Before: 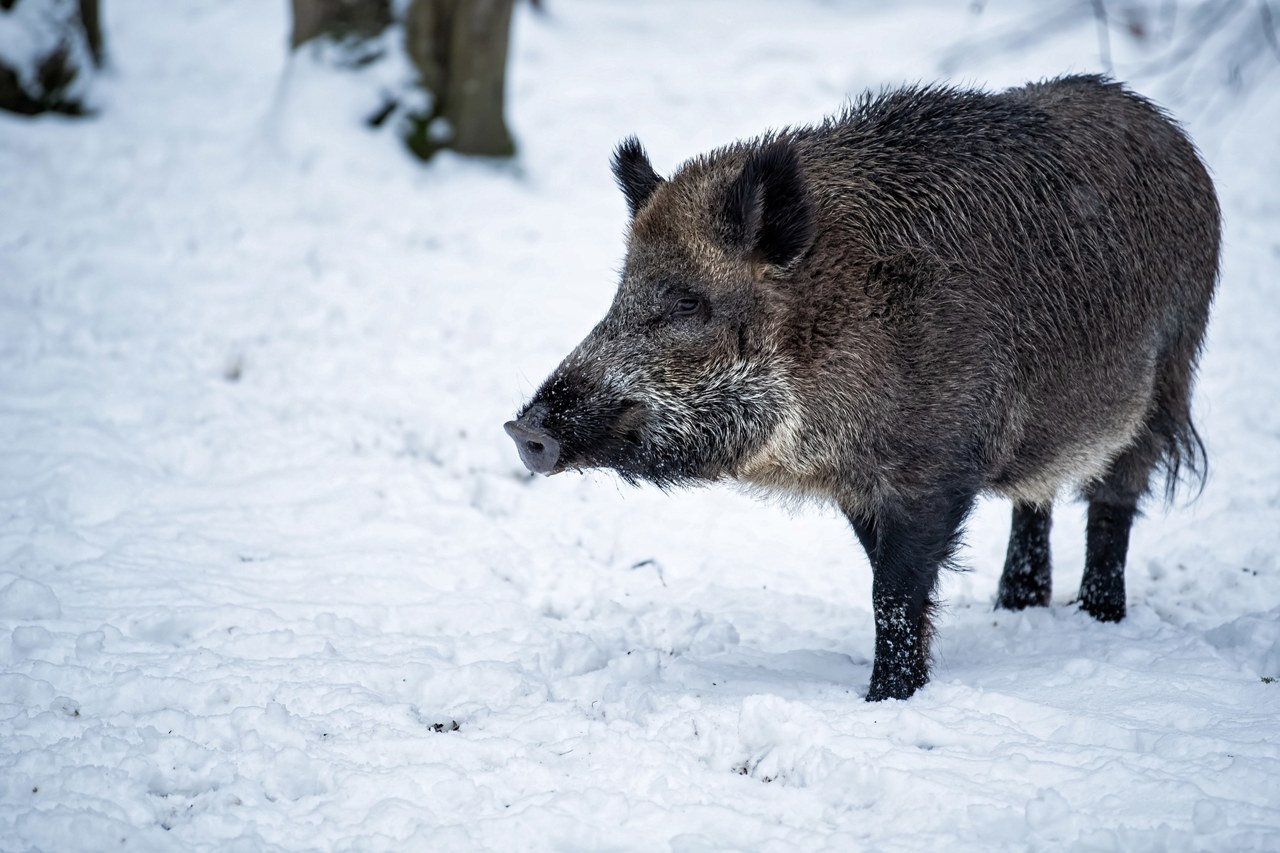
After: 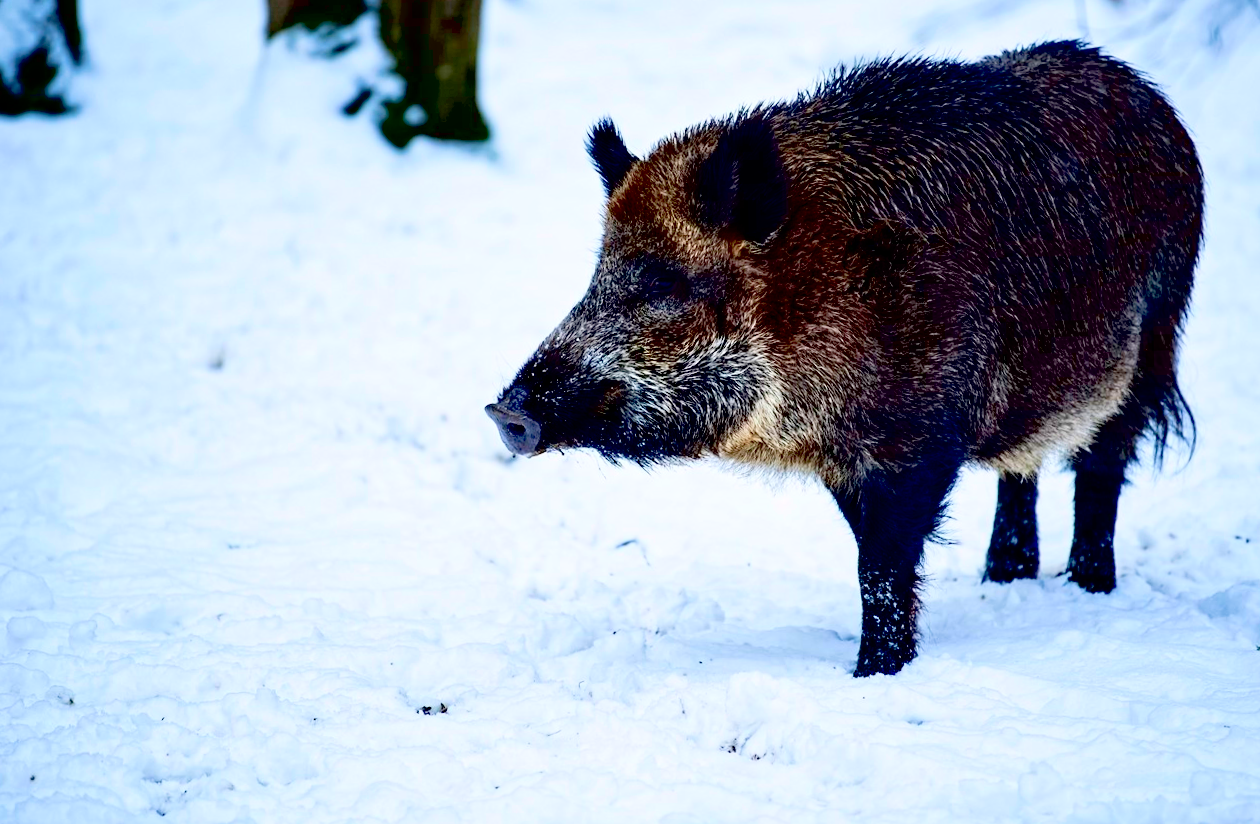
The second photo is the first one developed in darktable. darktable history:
exposure: black level correction 0.056, exposure -0.039 EV, compensate highlight preservation false
rotate and perspective: rotation -1.32°, lens shift (horizontal) -0.031, crop left 0.015, crop right 0.985, crop top 0.047, crop bottom 0.982
contrast brightness saturation: contrast 0.2, brightness 0.2, saturation 0.8
velvia: on, module defaults
